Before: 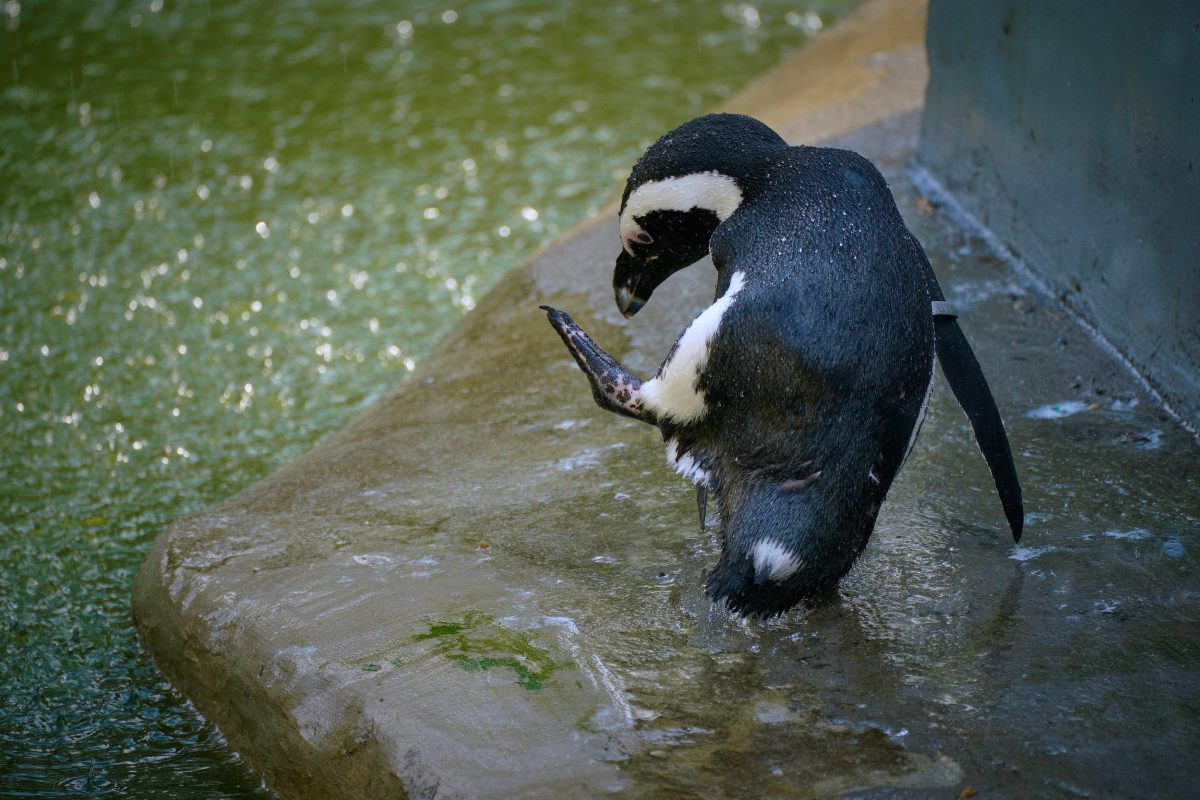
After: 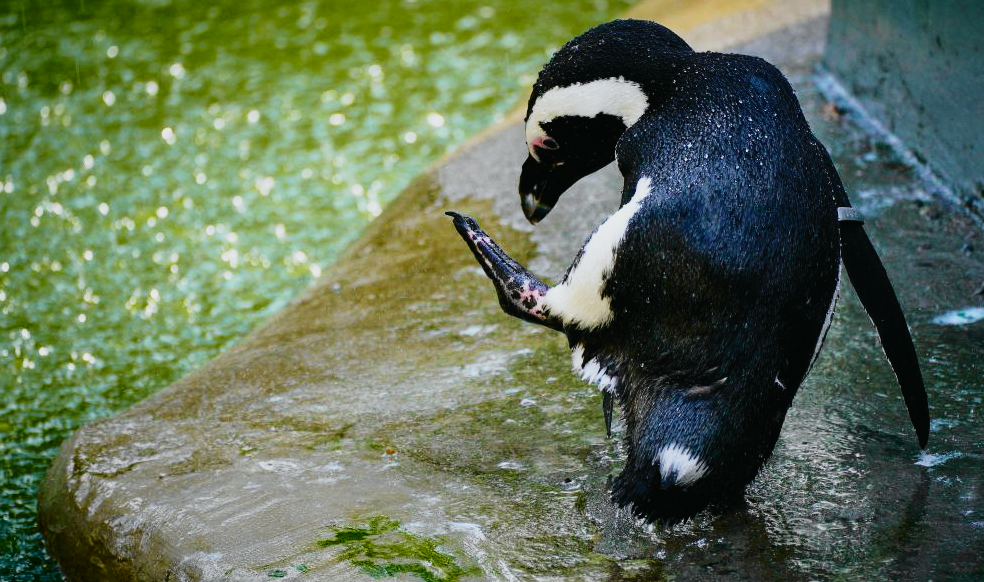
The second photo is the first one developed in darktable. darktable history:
crop: left 7.856%, top 11.836%, right 10.12%, bottom 15.387%
tone curve: curves: ch0 [(0, 0.012) (0.144, 0.137) (0.326, 0.386) (0.489, 0.573) (0.656, 0.763) (0.849, 0.902) (1, 0.974)]; ch1 [(0, 0) (0.366, 0.367) (0.475, 0.453) (0.494, 0.493) (0.504, 0.497) (0.544, 0.579) (0.562, 0.619) (0.622, 0.694) (1, 1)]; ch2 [(0, 0) (0.333, 0.346) (0.375, 0.375) (0.424, 0.43) (0.476, 0.492) (0.502, 0.503) (0.533, 0.541) (0.572, 0.615) (0.605, 0.656) (0.641, 0.709) (1, 1)], color space Lab, independent channels, preserve colors none
sigmoid: contrast 1.7, skew -0.1, preserve hue 0%, red attenuation 0.1, red rotation 0.035, green attenuation 0.1, green rotation -0.017, blue attenuation 0.15, blue rotation -0.052, base primaries Rec2020
